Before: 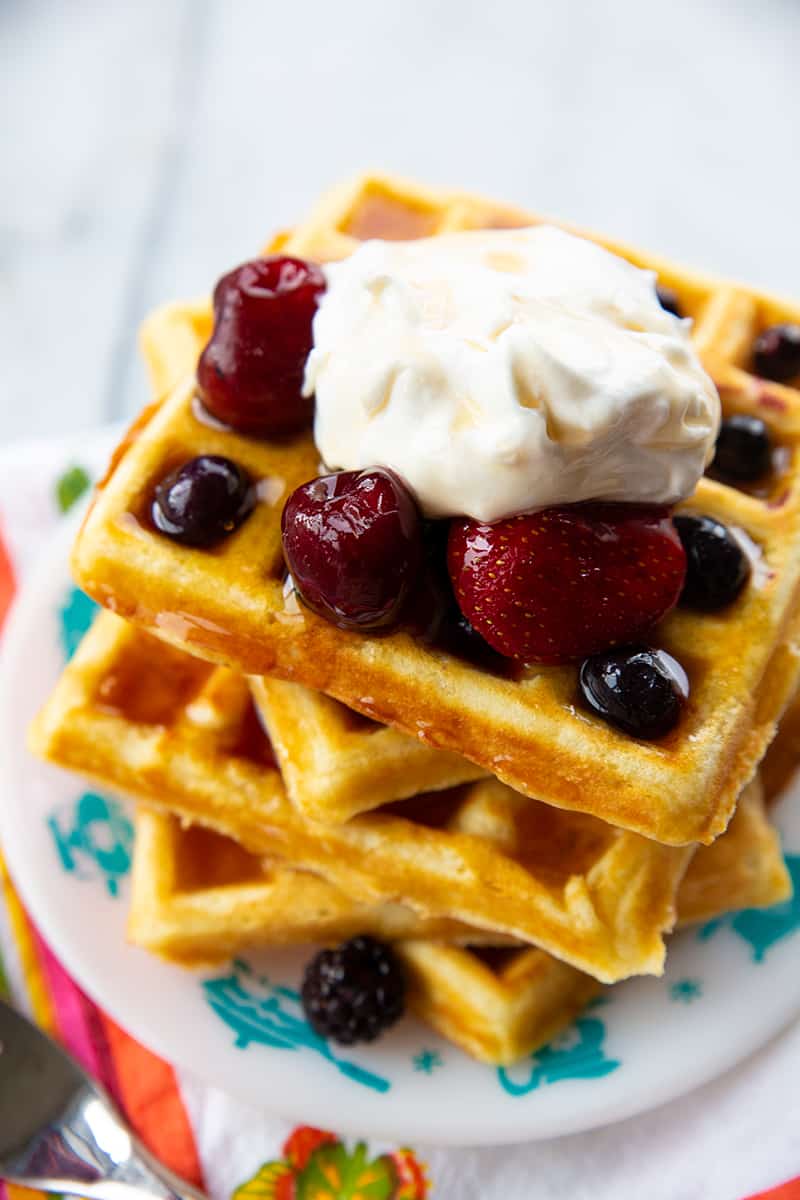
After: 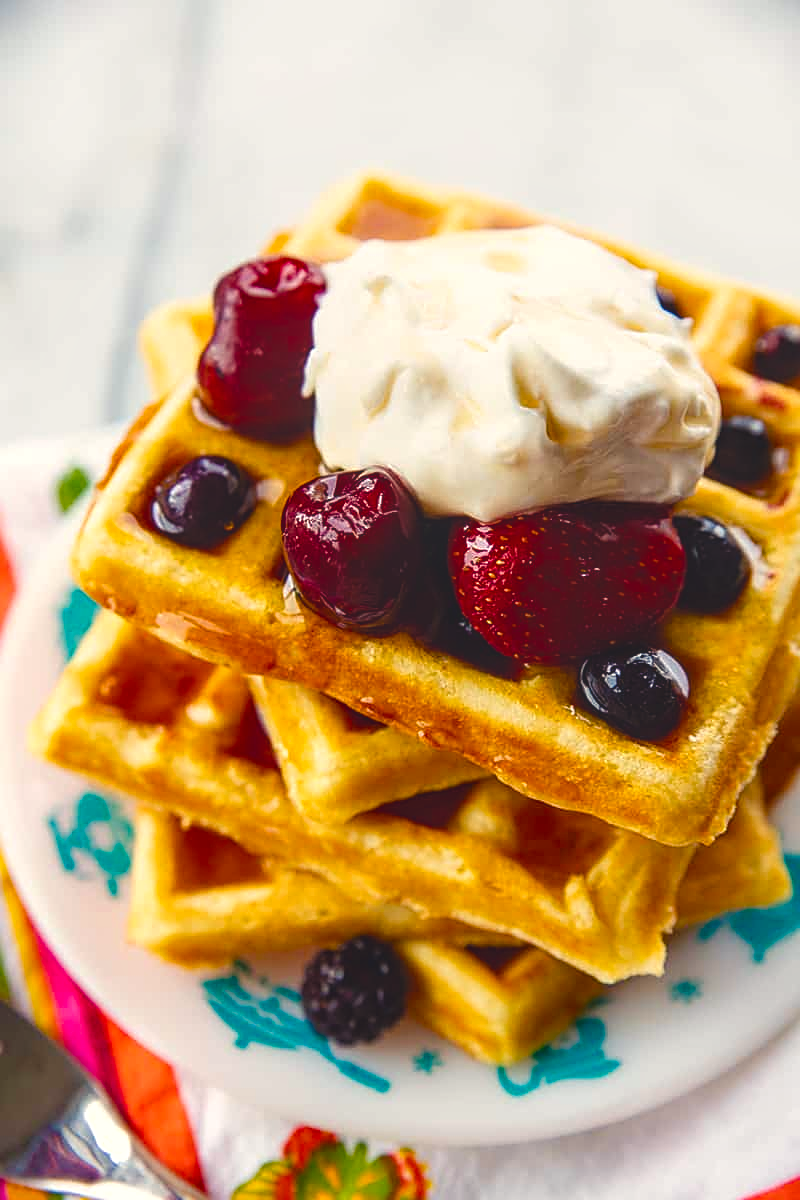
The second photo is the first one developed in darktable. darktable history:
sharpen: on, module defaults
local contrast: on, module defaults
color balance rgb: shadows lift › chroma 3%, shadows lift › hue 280.8°, power › hue 330°, highlights gain › chroma 3%, highlights gain › hue 75.6°, global offset › luminance 1.5%, perceptual saturation grading › global saturation 20%, perceptual saturation grading › highlights -25%, perceptual saturation grading › shadows 50%, global vibrance 30%
